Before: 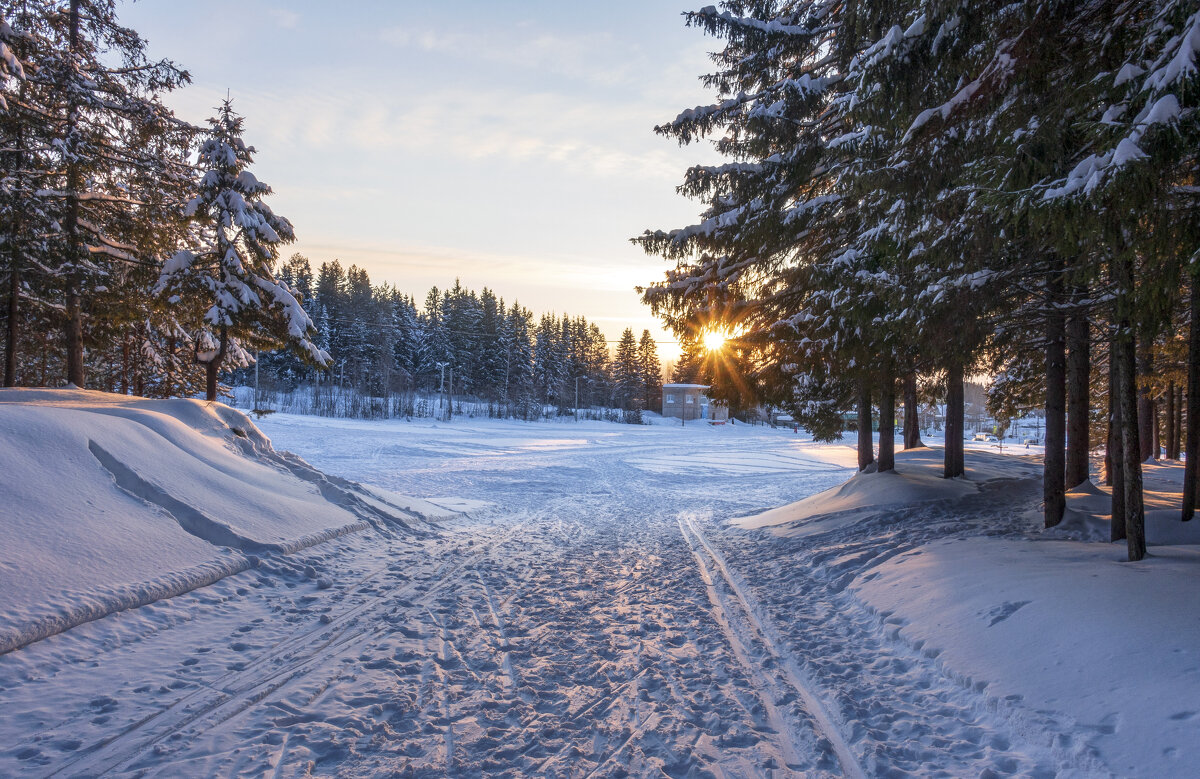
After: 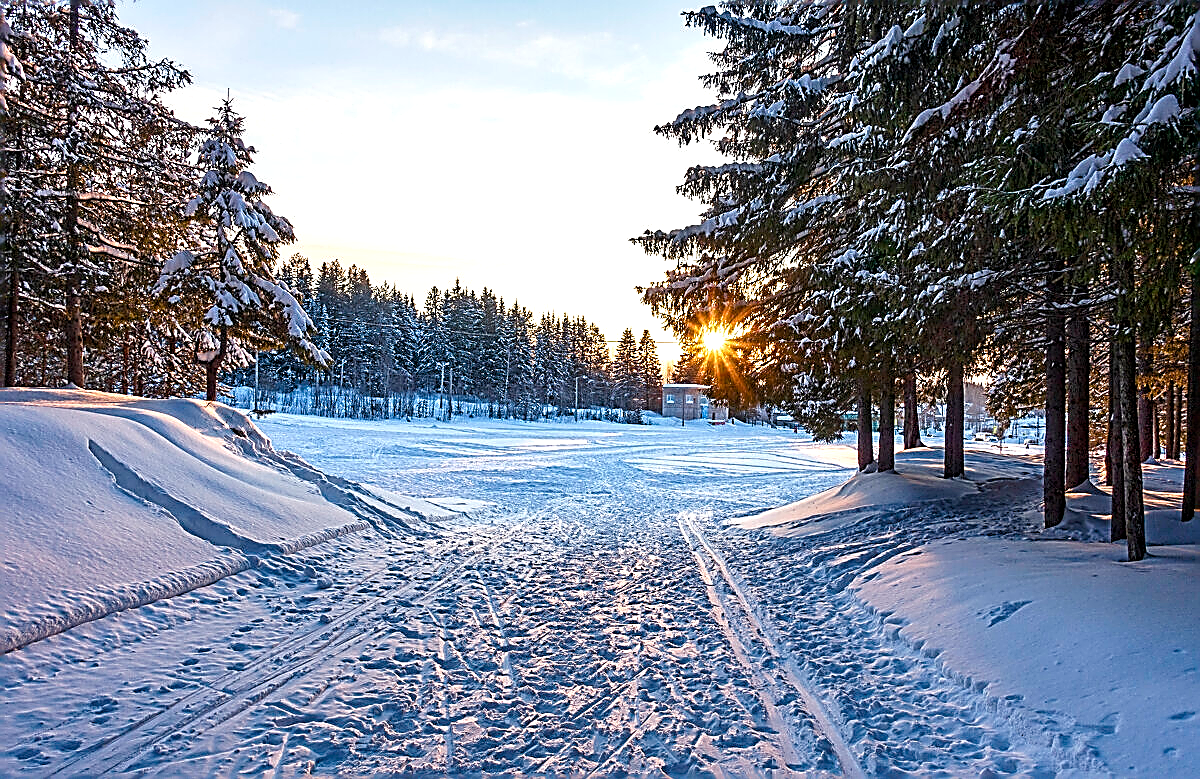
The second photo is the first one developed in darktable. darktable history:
sharpen: amount 1.998
color balance rgb: highlights gain › luminance 6.219%, highlights gain › chroma 1.267%, highlights gain › hue 92.07°, perceptual saturation grading › global saturation 20%, perceptual saturation grading › highlights -25.849%, perceptual saturation grading › shadows 26.029%, perceptual brilliance grading › global brilliance 10.891%
